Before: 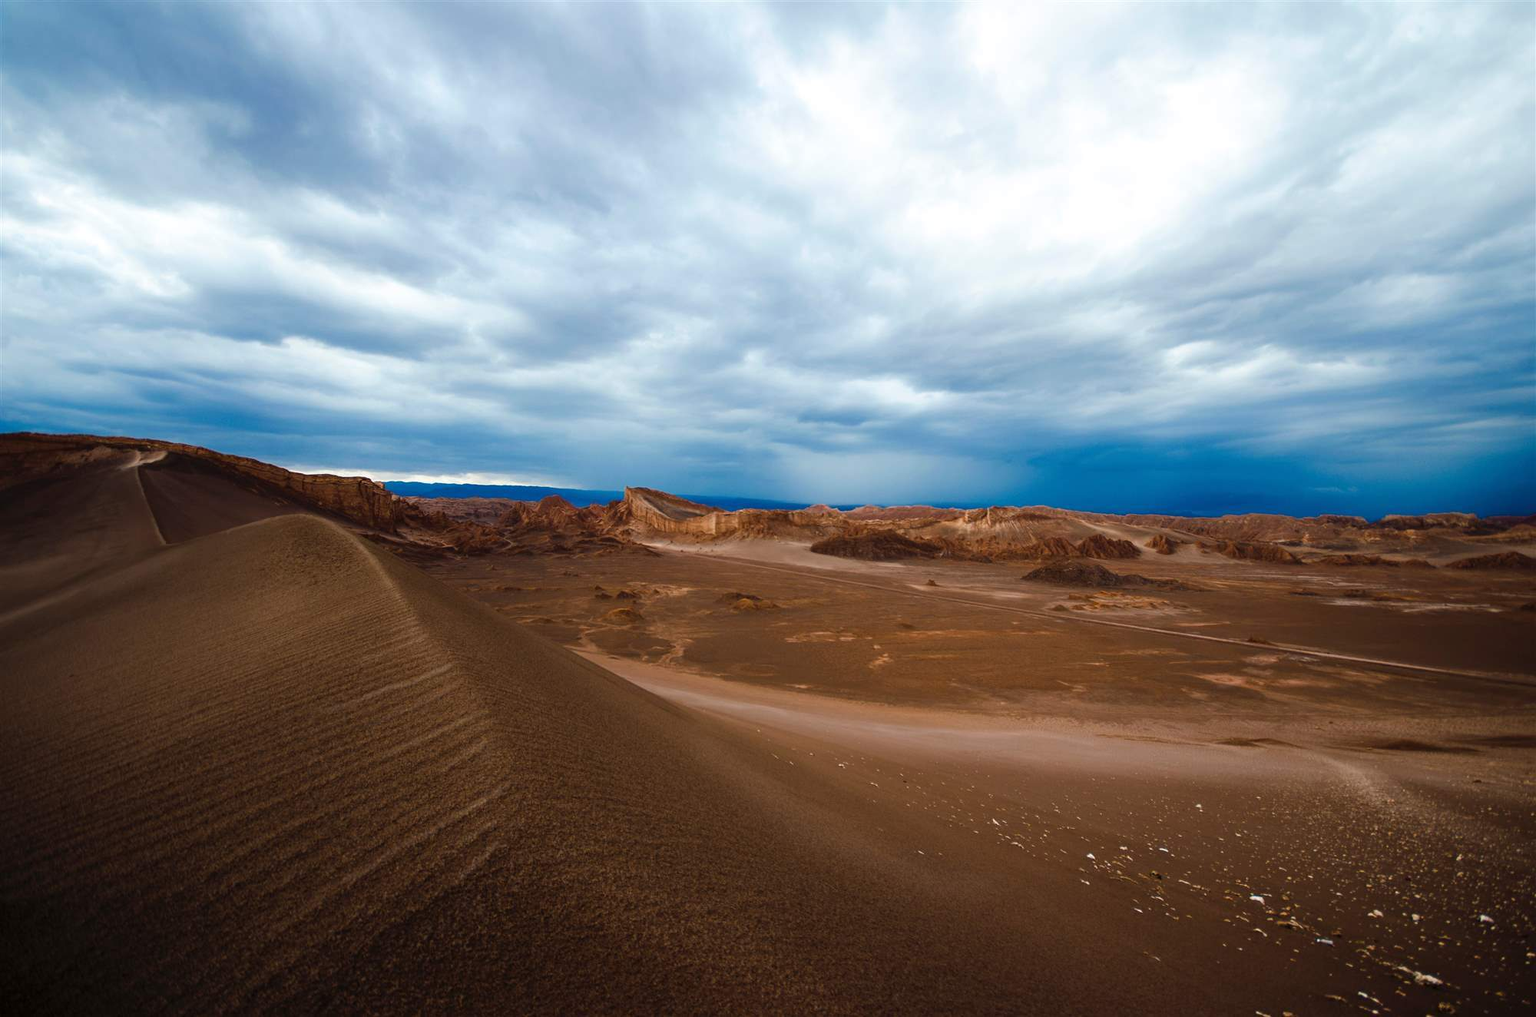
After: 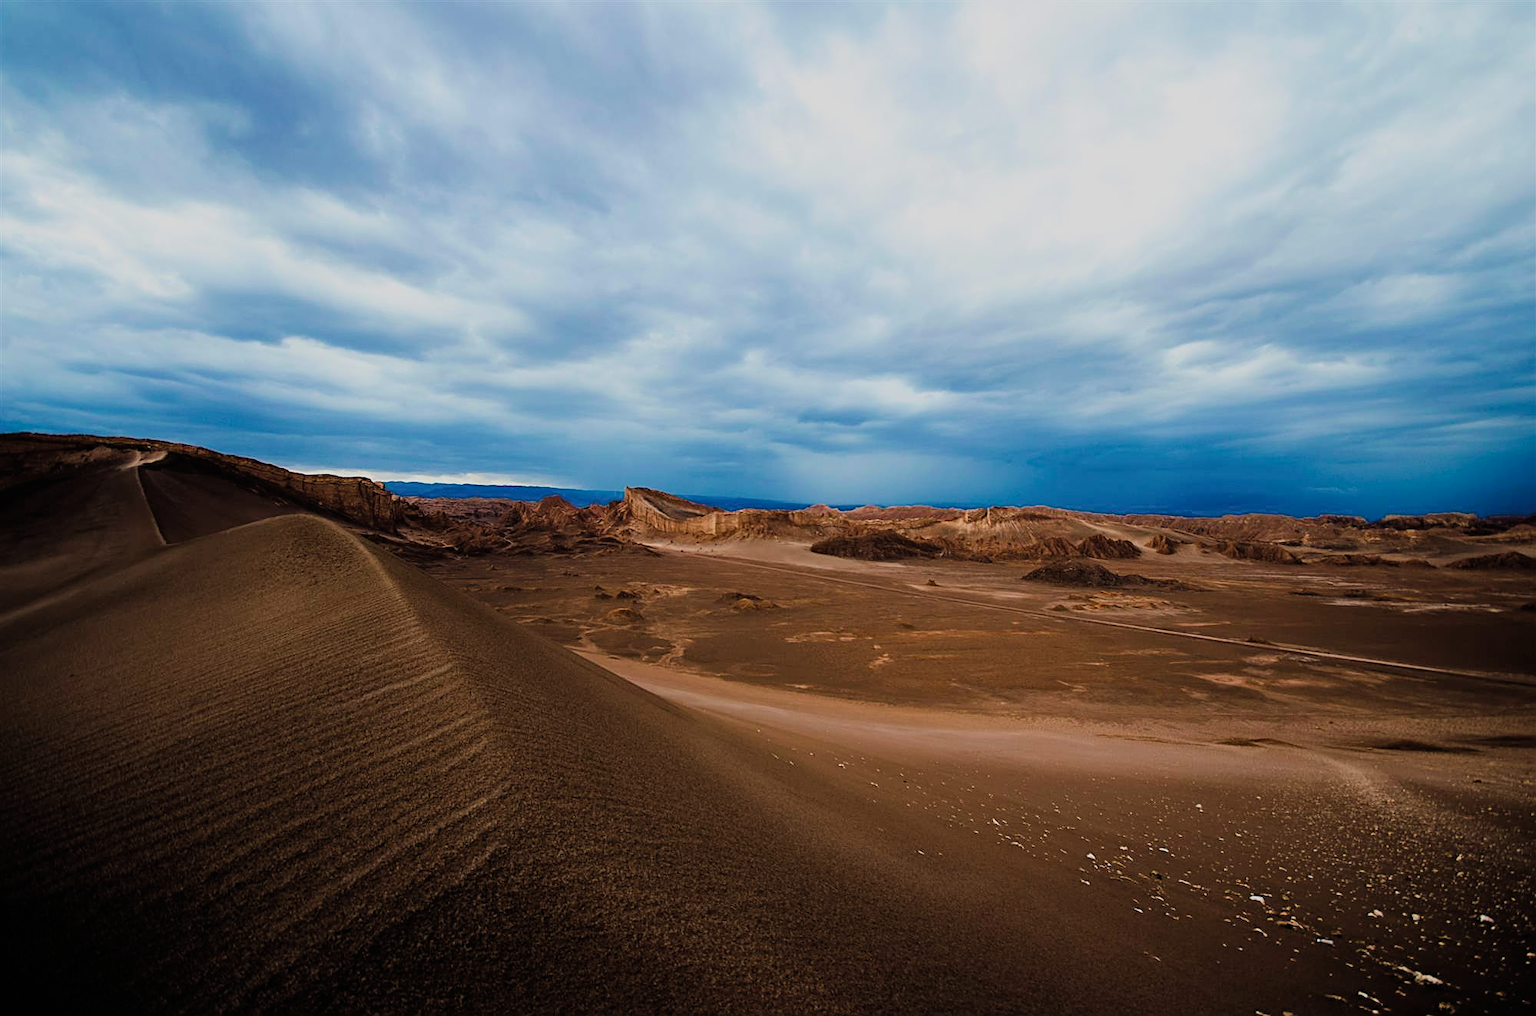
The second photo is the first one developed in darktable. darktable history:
velvia: on, module defaults
haze removal: compatibility mode true, adaptive false
sharpen: on, module defaults
filmic rgb: black relative exposure -7.65 EV, white relative exposure 4.56 EV, hardness 3.61, contrast 1.05, color science v4 (2020)
